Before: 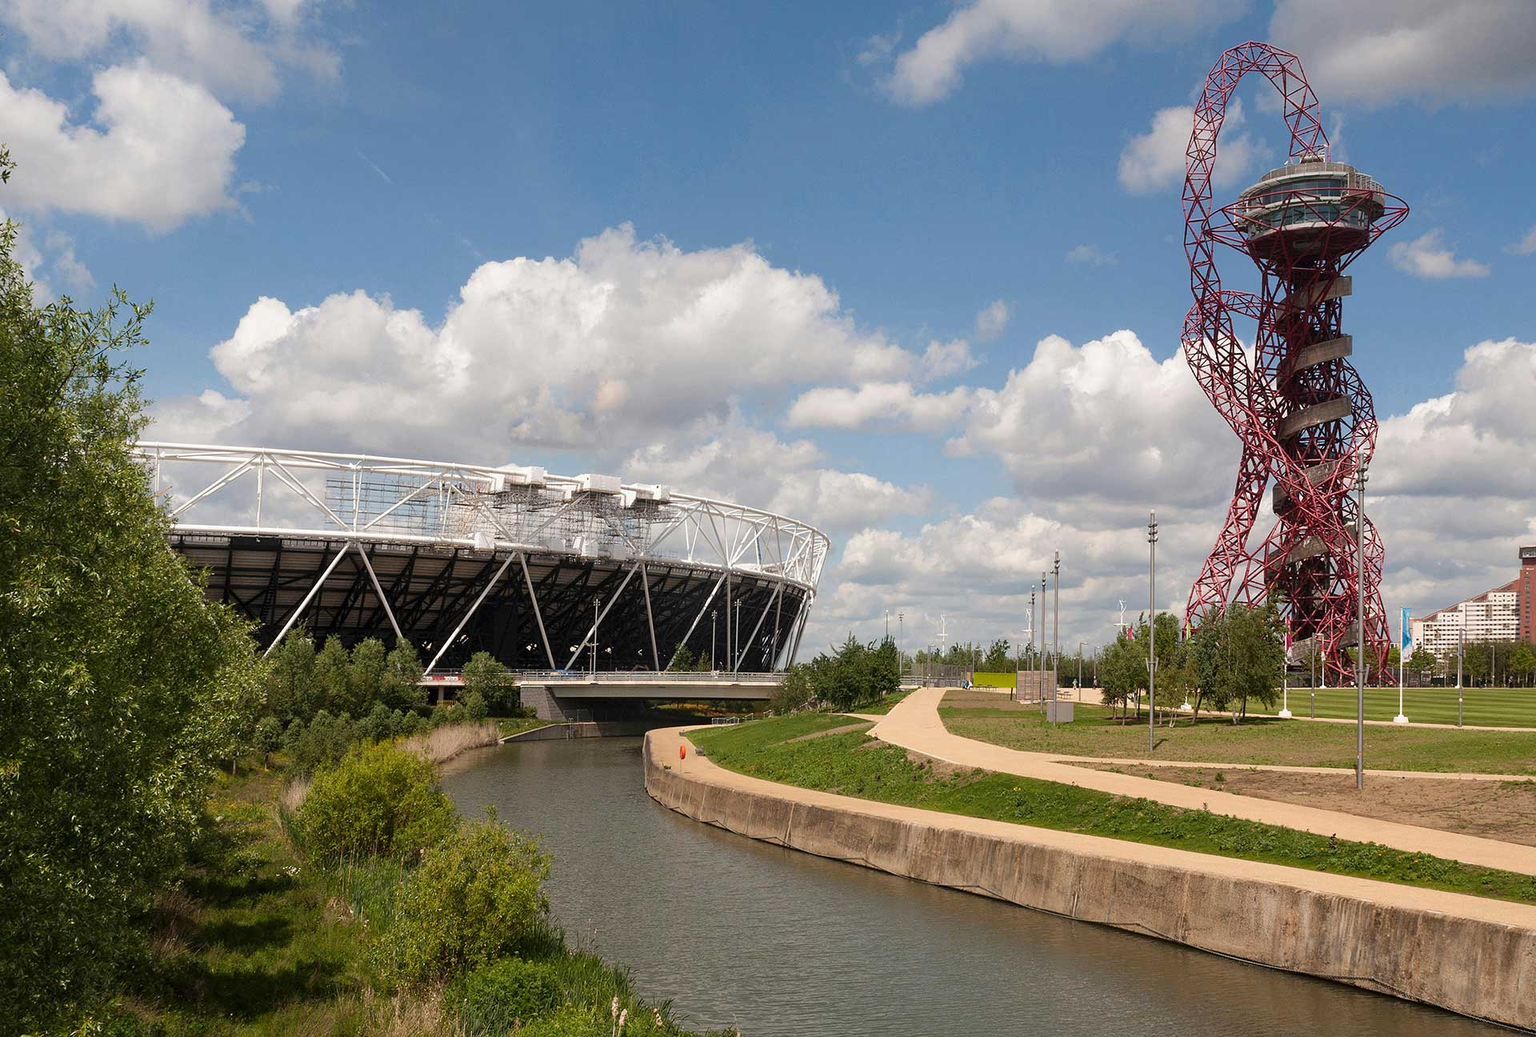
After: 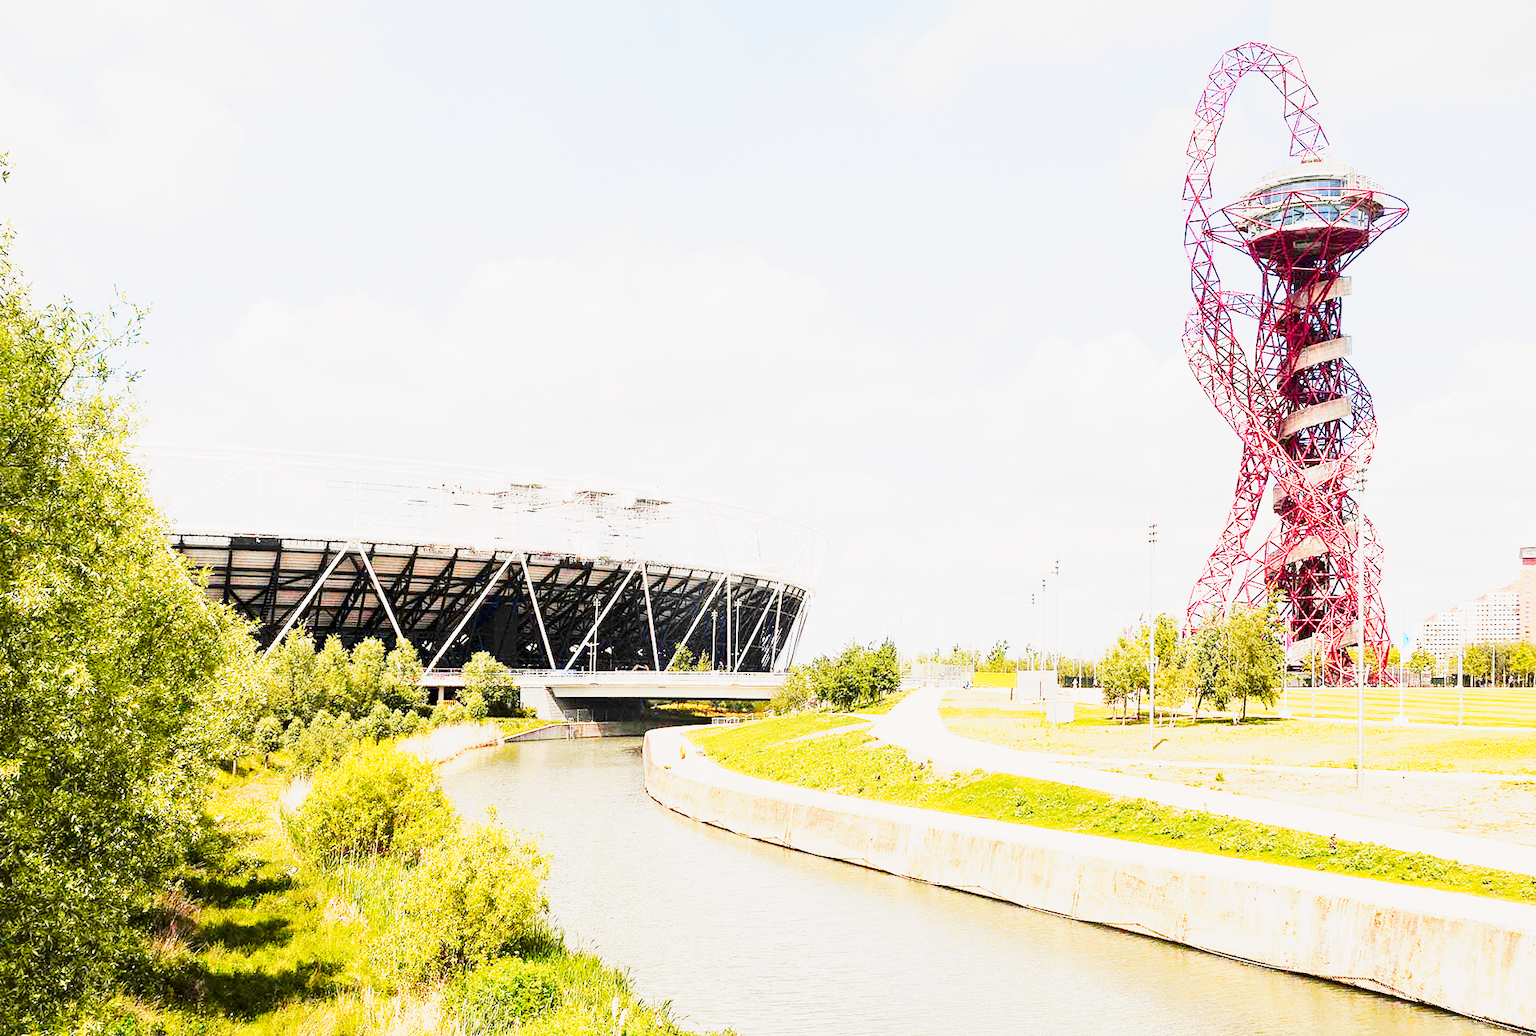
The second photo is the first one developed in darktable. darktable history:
exposure: exposure 2 EV, compensate exposure bias true, compensate highlight preservation false
white balance: red 0.978, blue 0.999
base curve: curves: ch0 [(0, 0) (0.007, 0.004) (0.027, 0.03) (0.046, 0.07) (0.207, 0.54) (0.442, 0.872) (0.673, 0.972) (1, 1)], preserve colors none
tone curve: curves: ch0 [(0, 0) (0.087, 0.054) (0.281, 0.245) (0.506, 0.526) (0.8, 0.824) (0.994, 0.955)]; ch1 [(0, 0) (0.27, 0.195) (0.406, 0.435) (0.452, 0.474) (0.495, 0.5) (0.514, 0.508) (0.563, 0.584) (0.654, 0.689) (1, 1)]; ch2 [(0, 0) (0.269, 0.299) (0.459, 0.441) (0.498, 0.499) (0.523, 0.52) (0.551, 0.549) (0.633, 0.625) (0.659, 0.681) (0.718, 0.764) (1, 1)], color space Lab, independent channels, preserve colors none
grain: coarseness 0.81 ISO, strength 1.34%, mid-tones bias 0%
